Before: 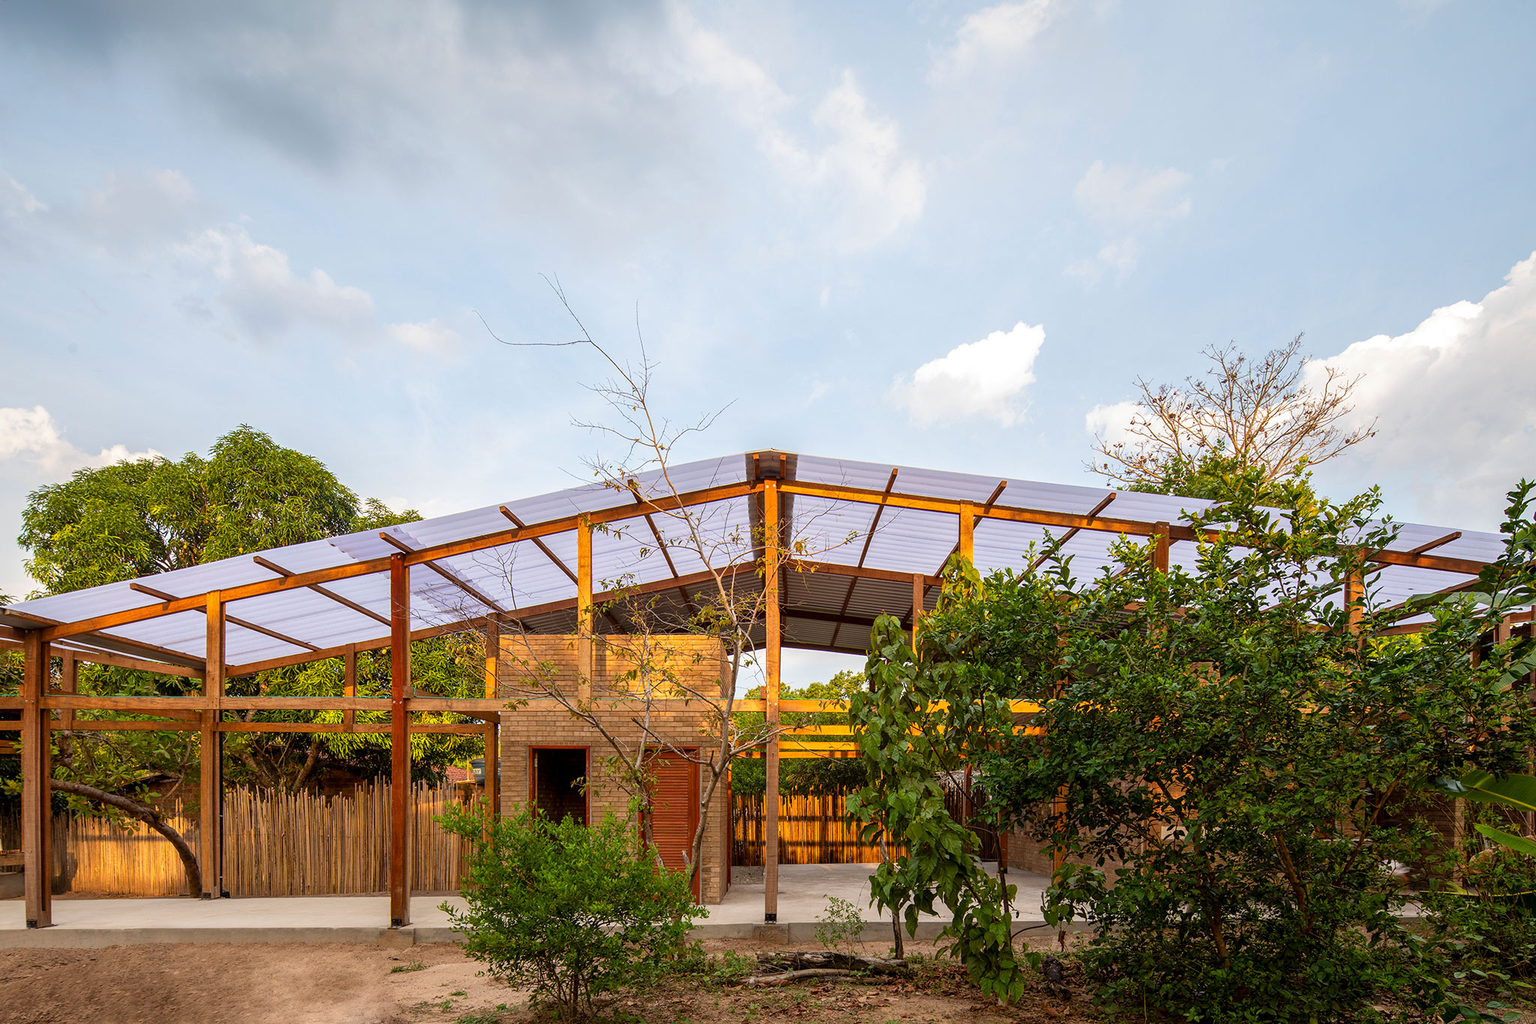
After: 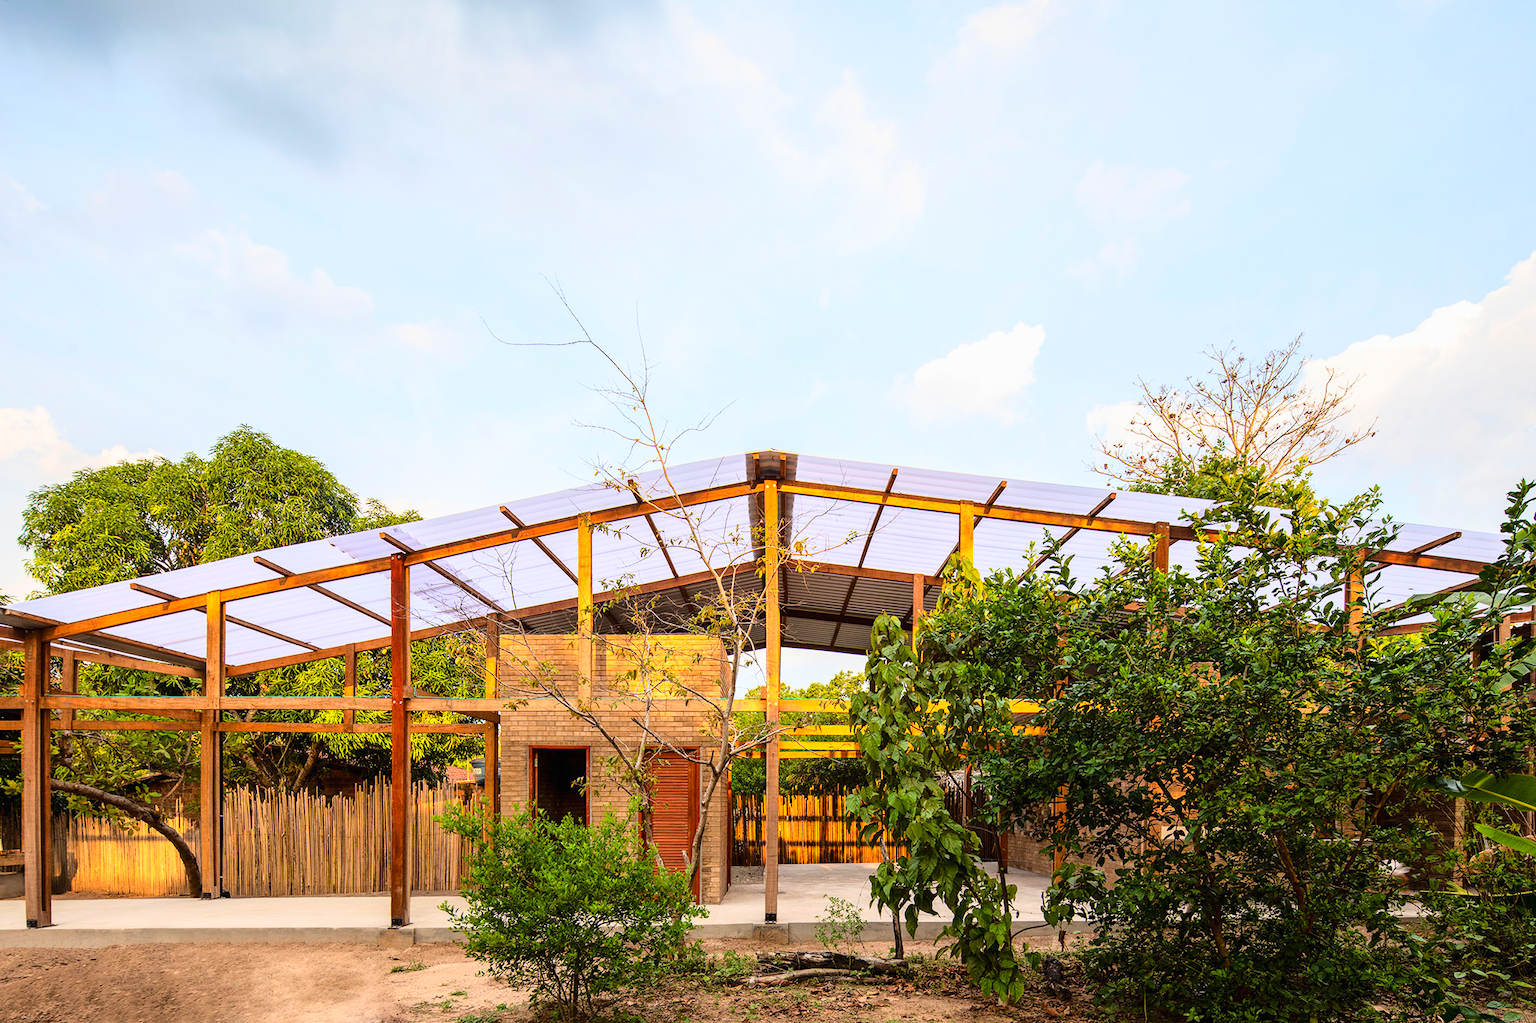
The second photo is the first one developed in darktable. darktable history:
exposure: compensate highlight preservation false
contrast brightness saturation: contrast -0.02, brightness -0.01, saturation 0.03
base curve: curves: ch0 [(0, 0) (0.028, 0.03) (0.121, 0.232) (0.46, 0.748) (0.859, 0.968) (1, 1)]
